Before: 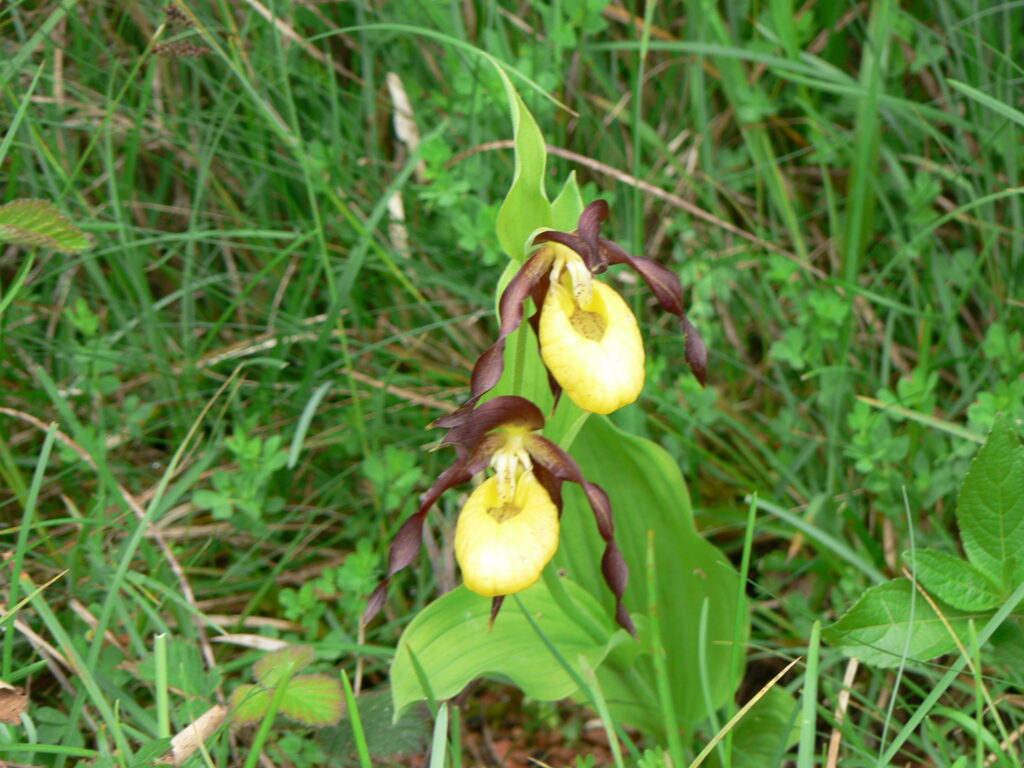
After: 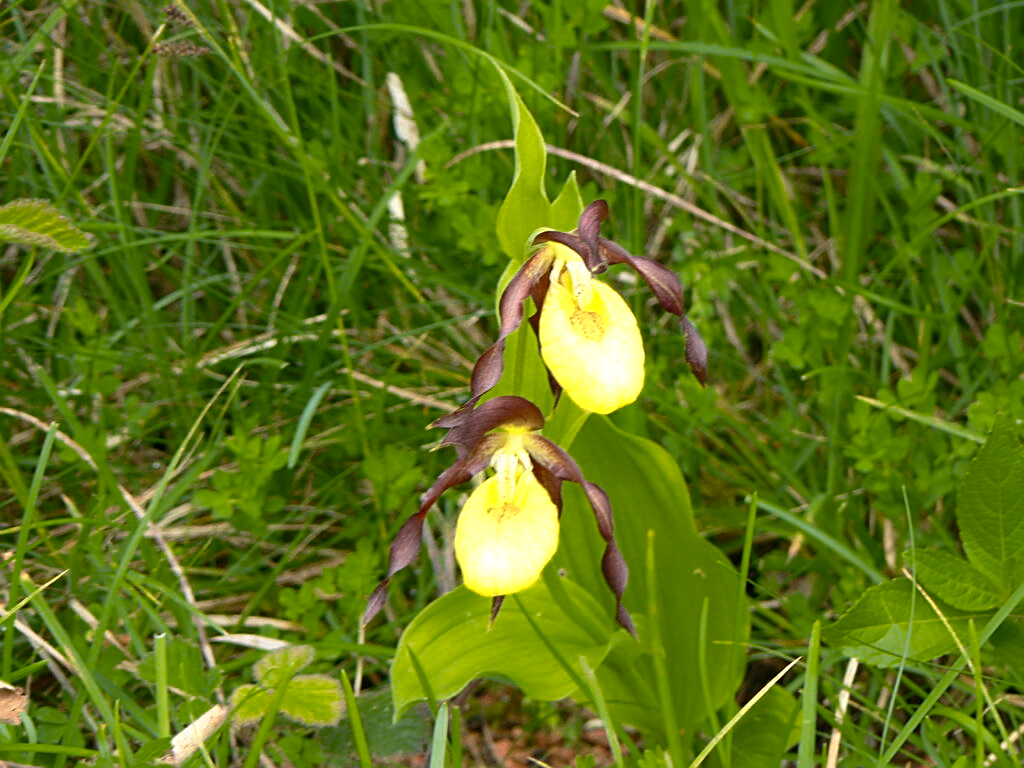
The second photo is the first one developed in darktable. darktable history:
color zones: curves: ch0 [(0.099, 0.624) (0.257, 0.596) (0.384, 0.376) (0.529, 0.492) (0.697, 0.564) (0.768, 0.532) (0.908, 0.644)]; ch1 [(0.112, 0.564) (0.254, 0.612) (0.432, 0.676) (0.592, 0.456) (0.743, 0.684) (0.888, 0.536)]; ch2 [(0.25, 0.5) (0.469, 0.36) (0.75, 0.5)]
sharpen: on, module defaults
